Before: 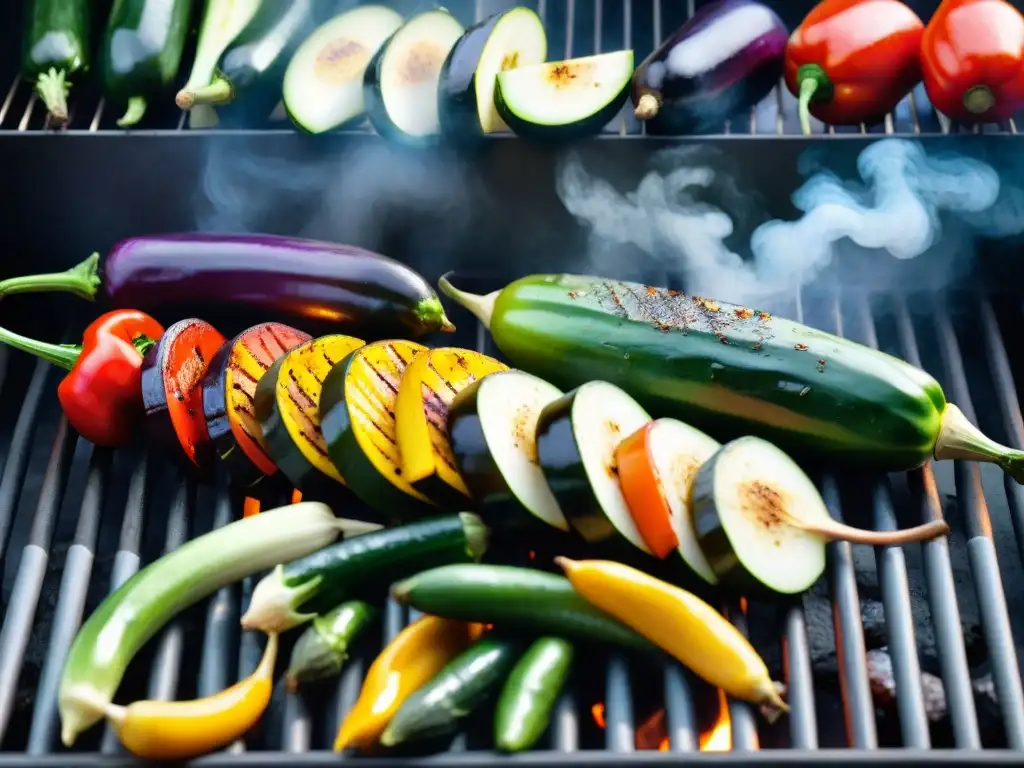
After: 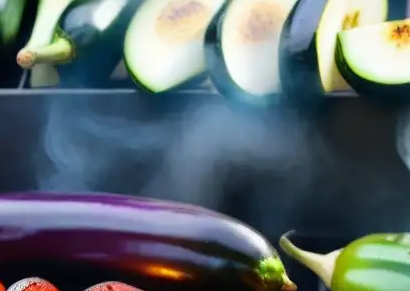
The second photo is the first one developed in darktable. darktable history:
crop: left 15.602%, top 5.424%, right 44.344%, bottom 56.594%
